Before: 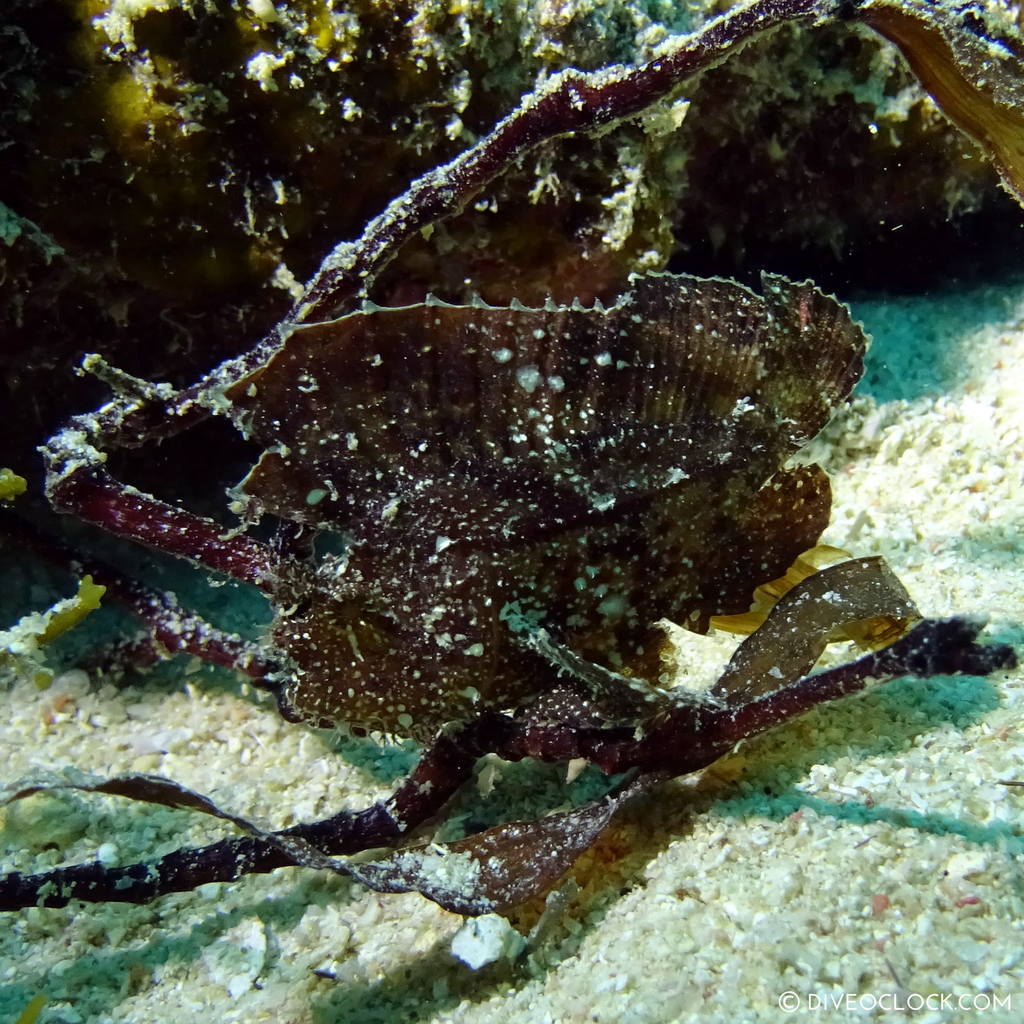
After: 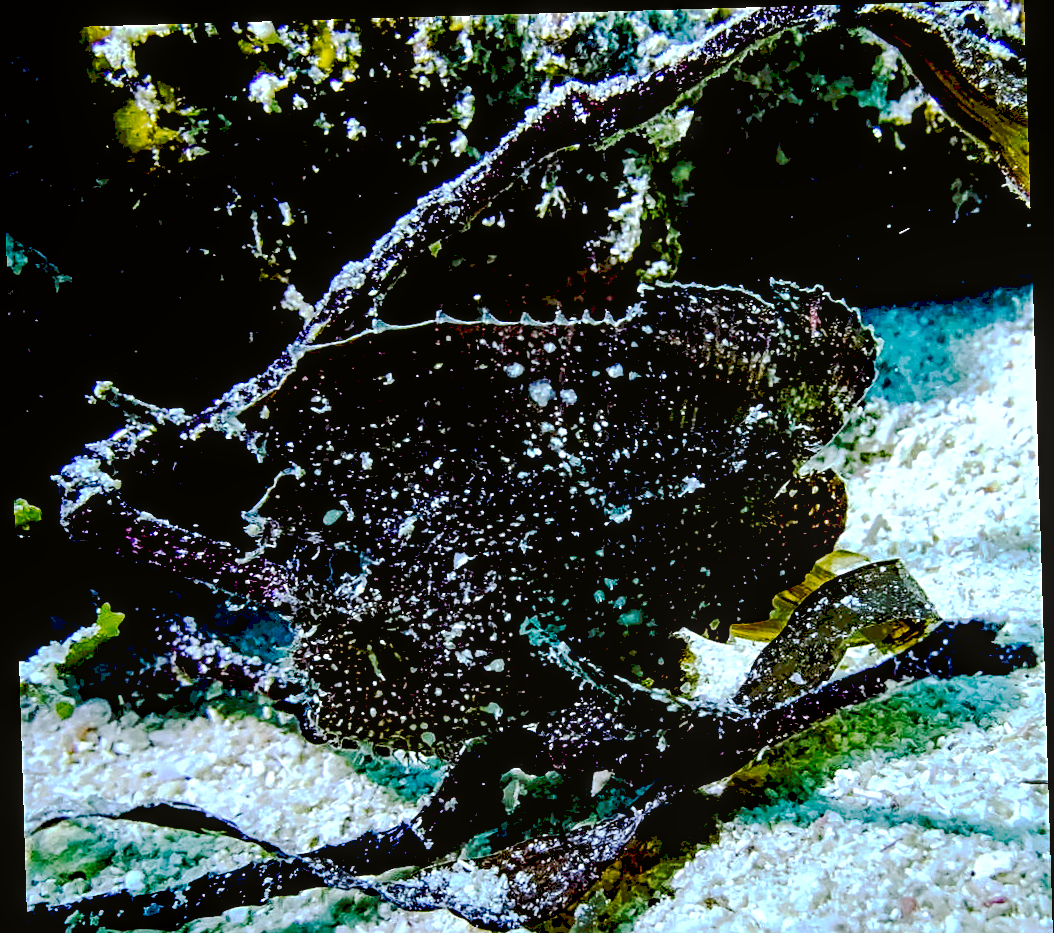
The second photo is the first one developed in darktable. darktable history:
exposure: black level correction 0.04, exposure 0.5 EV, compensate highlight preservation false
tone curve: curves: ch0 [(0, 0) (0.003, 0.169) (0.011, 0.169) (0.025, 0.169) (0.044, 0.173) (0.069, 0.178) (0.1, 0.183) (0.136, 0.185) (0.177, 0.197) (0.224, 0.227) (0.277, 0.292) (0.335, 0.391) (0.399, 0.491) (0.468, 0.592) (0.543, 0.672) (0.623, 0.734) (0.709, 0.785) (0.801, 0.844) (0.898, 0.893) (1, 1)], preserve colors none
sharpen: on, module defaults
white balance: red 0.871, blue 1.249
color correction: highlights a* 3.12, highlights b* -1.55, shadows a* -0.101, shadows b* 2.52, saturation 0.98
local contrast: detail 130%
crop and rotate: top 0%, bottom 11.49%
rotate and perspective: rotation -1.77°, lens shift (horizontal) 0.004, automatic cropping off
